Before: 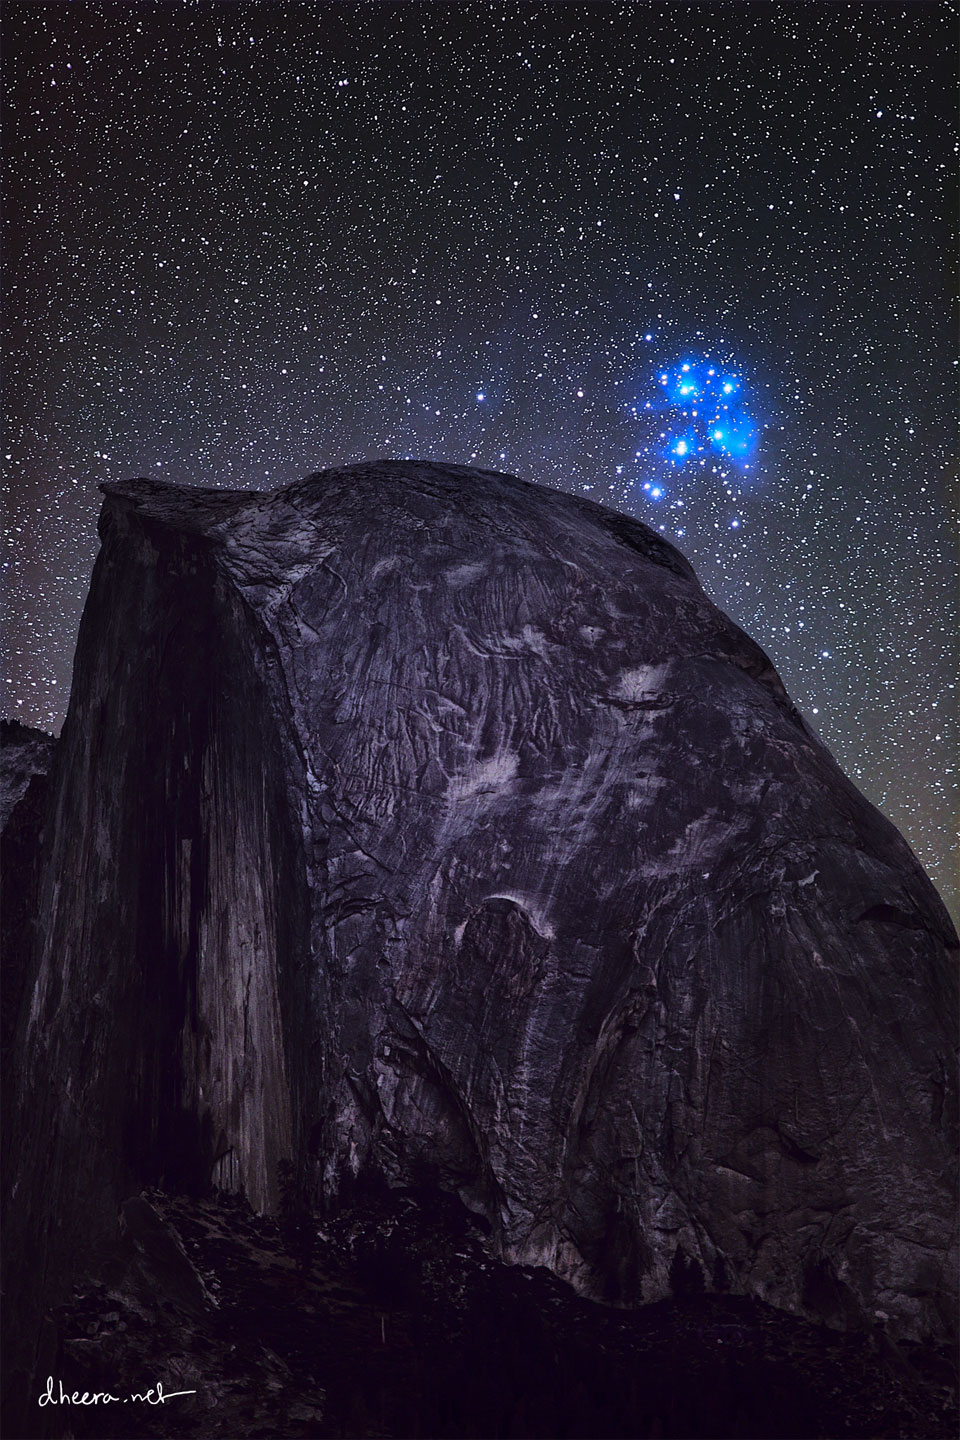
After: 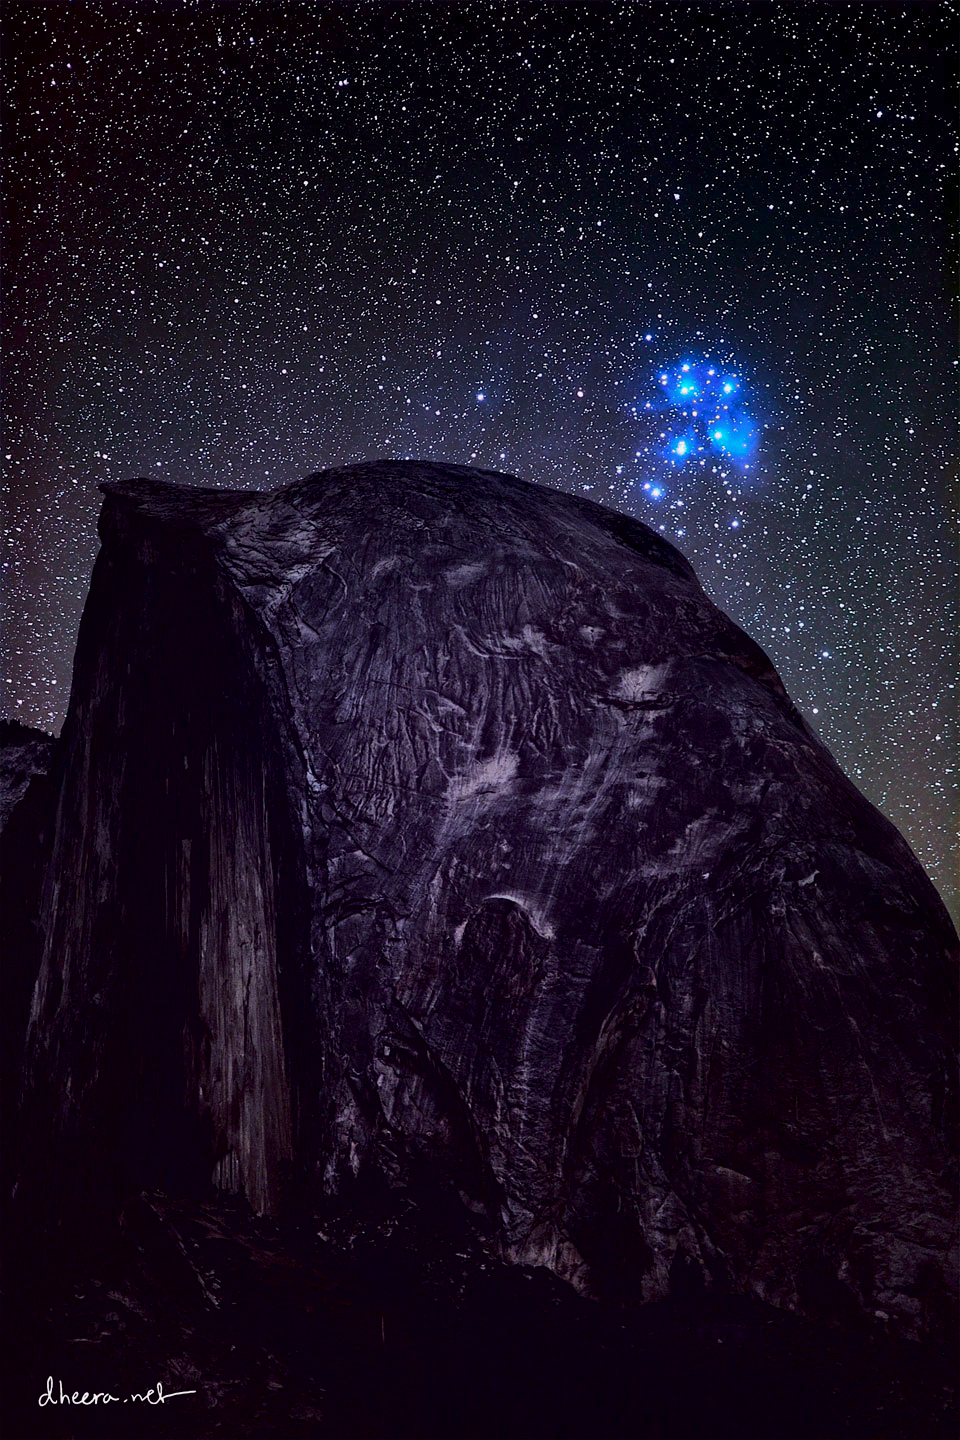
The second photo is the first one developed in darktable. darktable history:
tone curve: curves: ch0 [(0, 0) (0.183, 0.152) (0.571, 0.594) (1, 1)]; ch1 [(0, 0) (0.394, 0.307) (0.5, 0.5) (0.586, 0.597) (0.625, 0.647) (1, 1)]; ch2 [(0, 0) (0.5, 0.5) (0.604, 0.616) (1, 1)], color space Lab, independent channels, preserve colors none
exposure: black level correction 0.009, exposure -0.166 EV, compensate exposure bias true, compensate highlight preservation false
